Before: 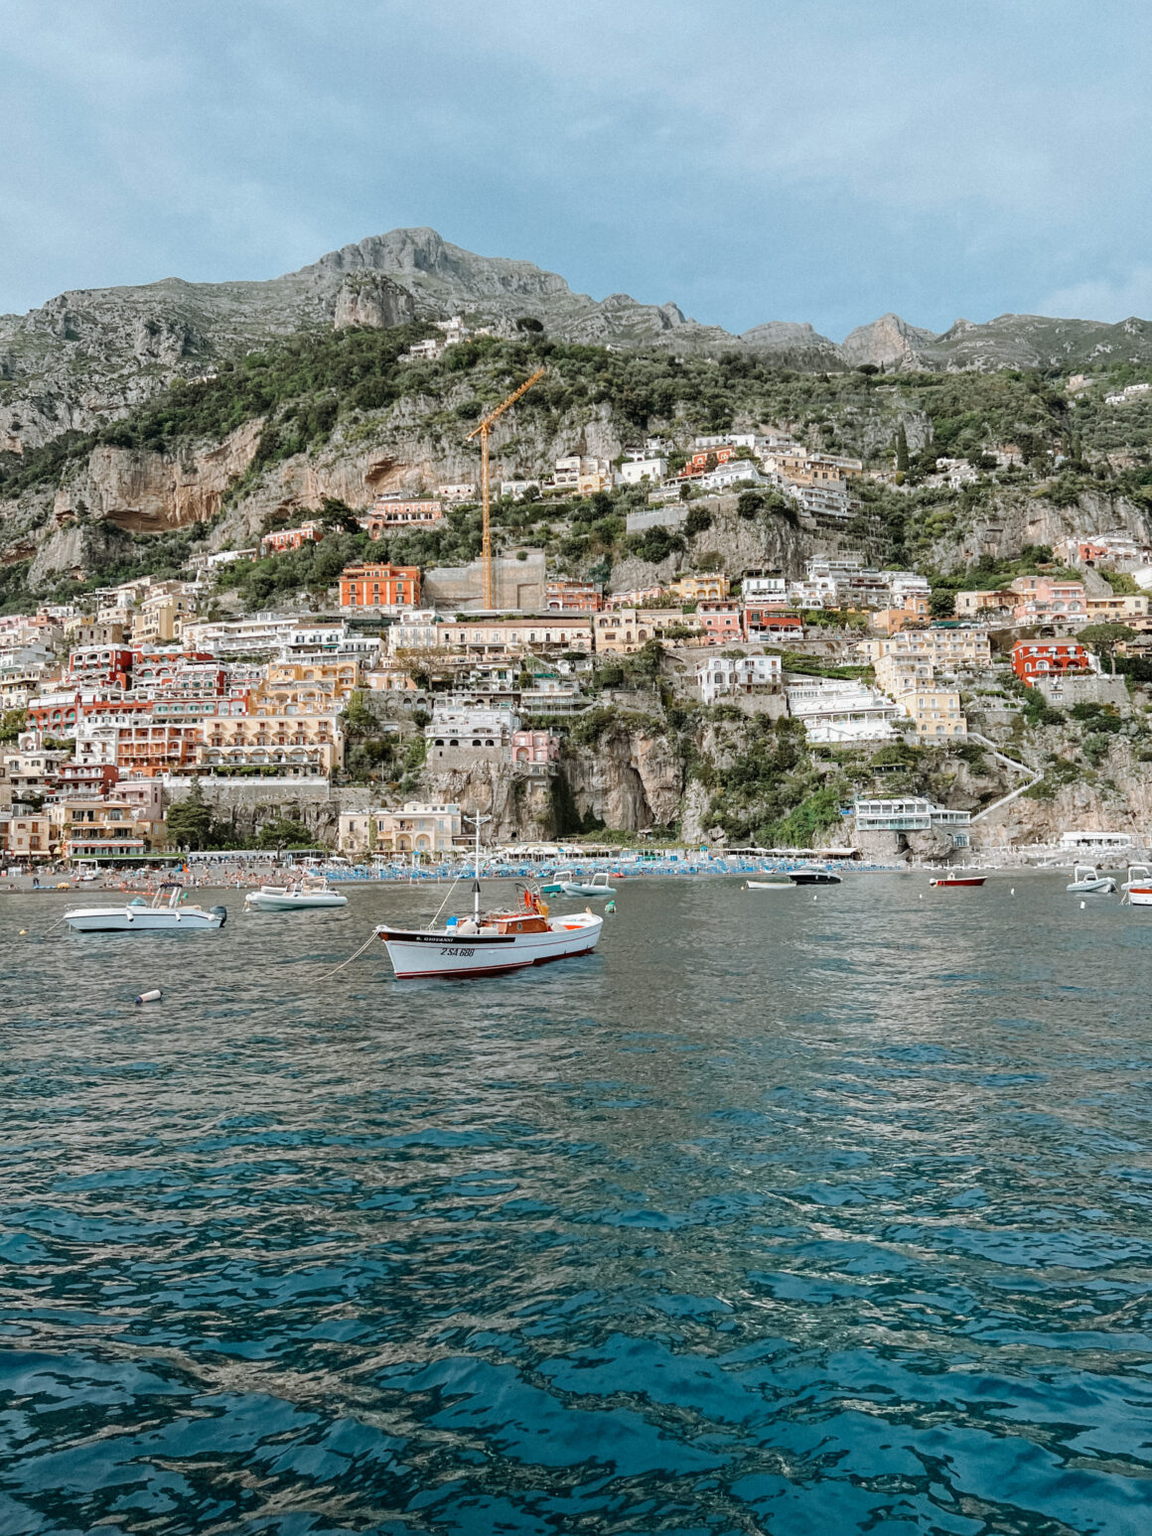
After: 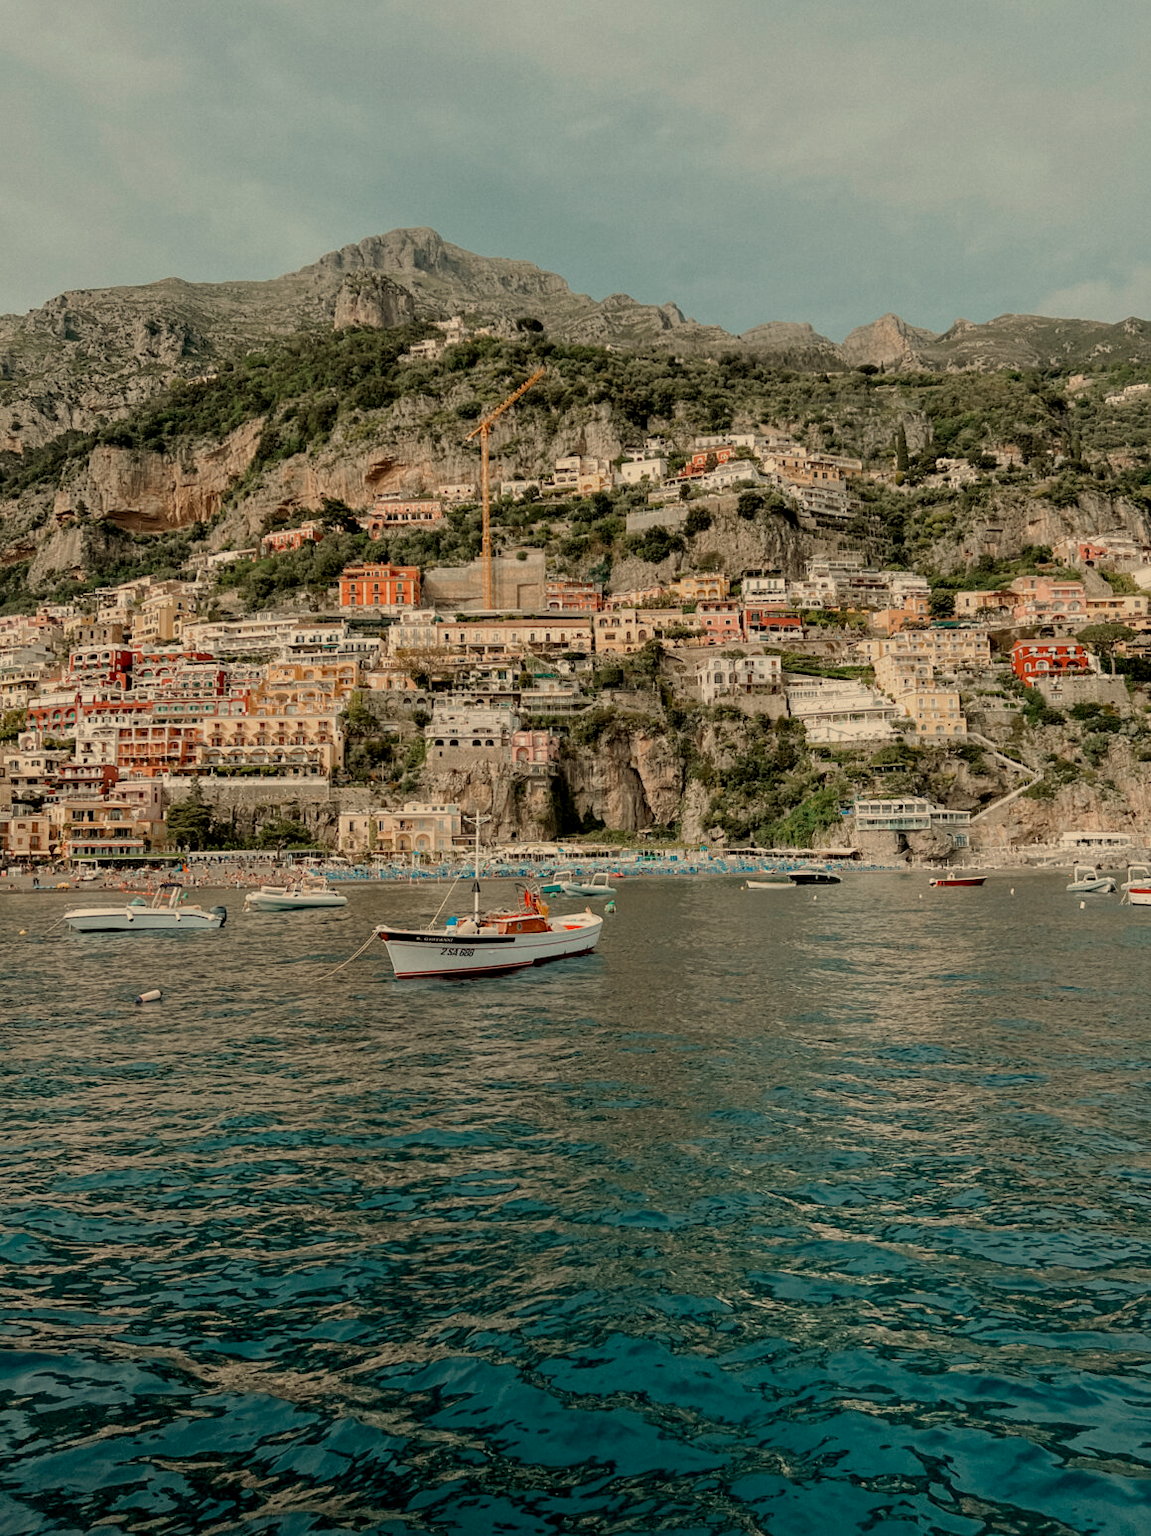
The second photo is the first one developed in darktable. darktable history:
exposure: black level correction 0.009, exposure -0.637 EV, compensate highlight preservation false
white balance: red 1.123, blue 0.83
